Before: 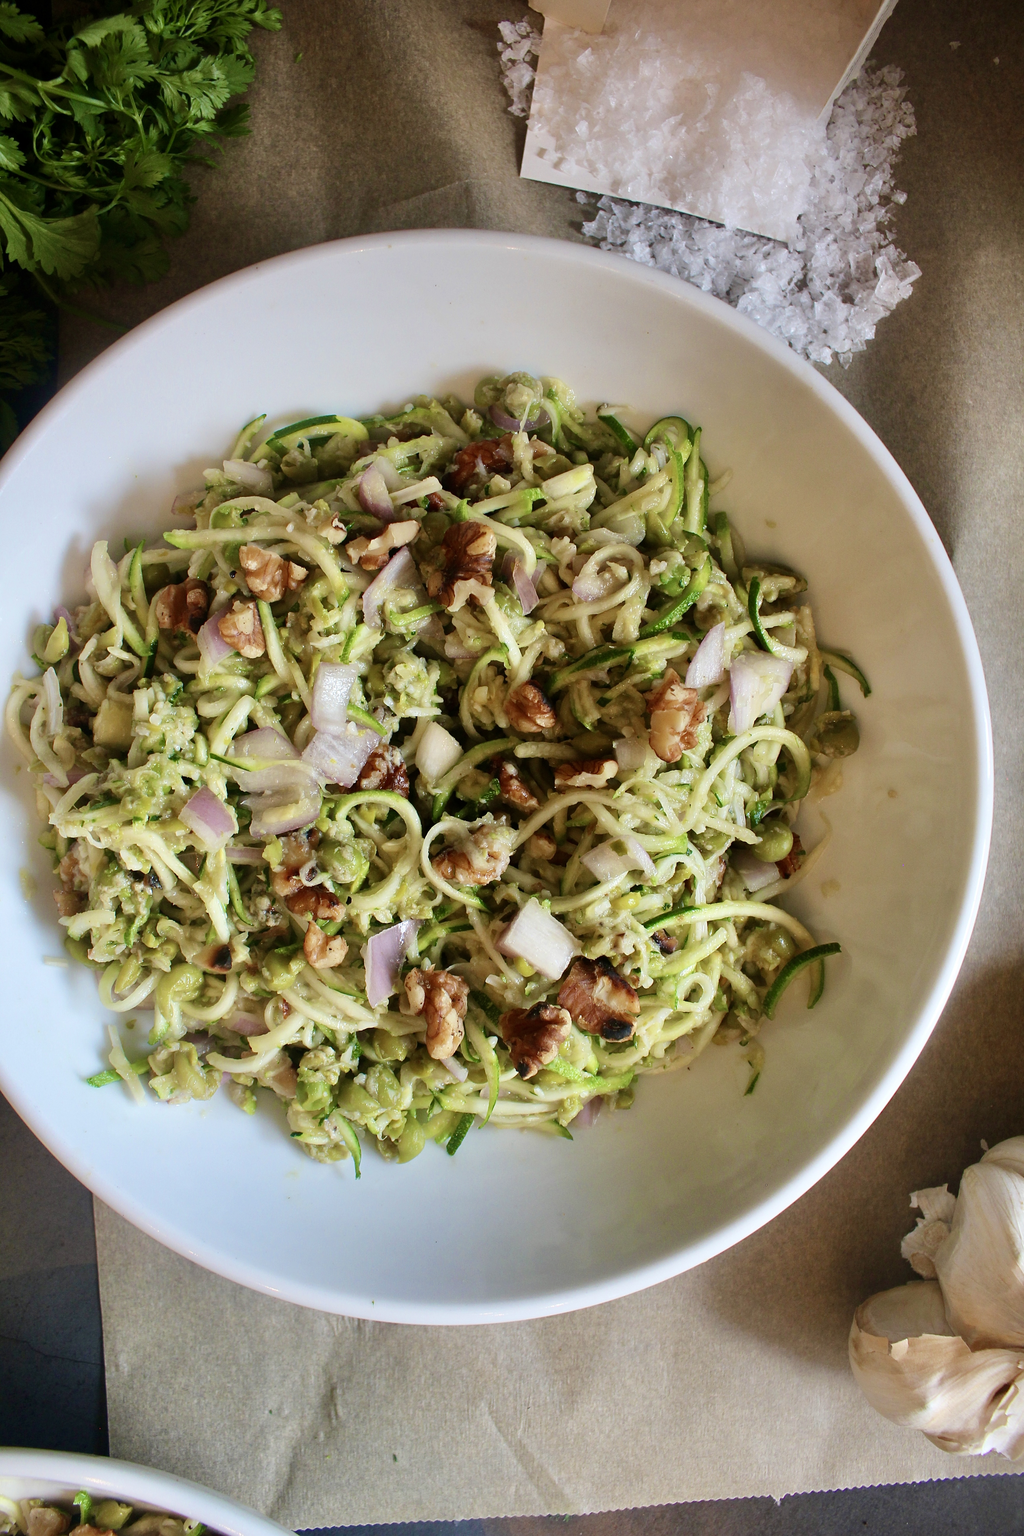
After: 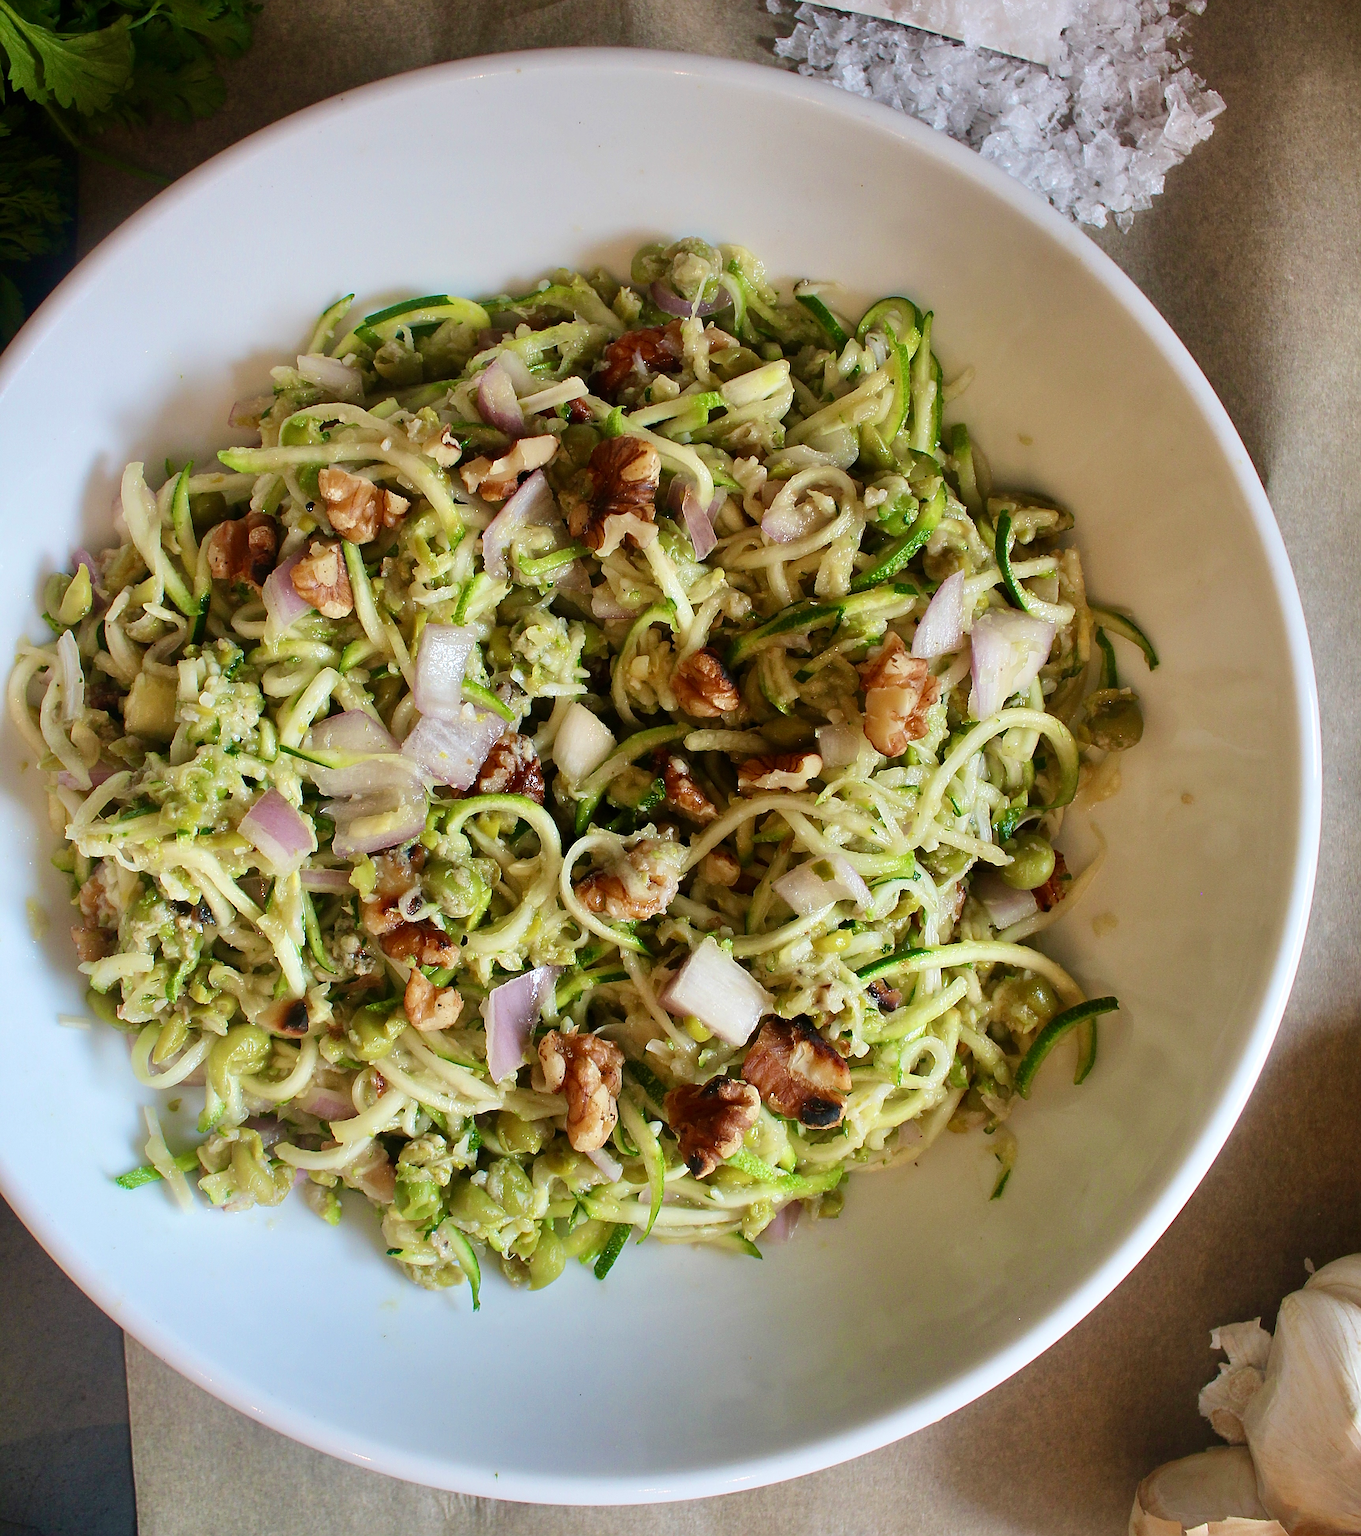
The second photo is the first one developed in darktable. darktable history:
crop and rotate: top 12.601%, bottom 12.199%
tone curve: color space Lab, linked channels, preserve colors none
sharpen: on, module defaults
